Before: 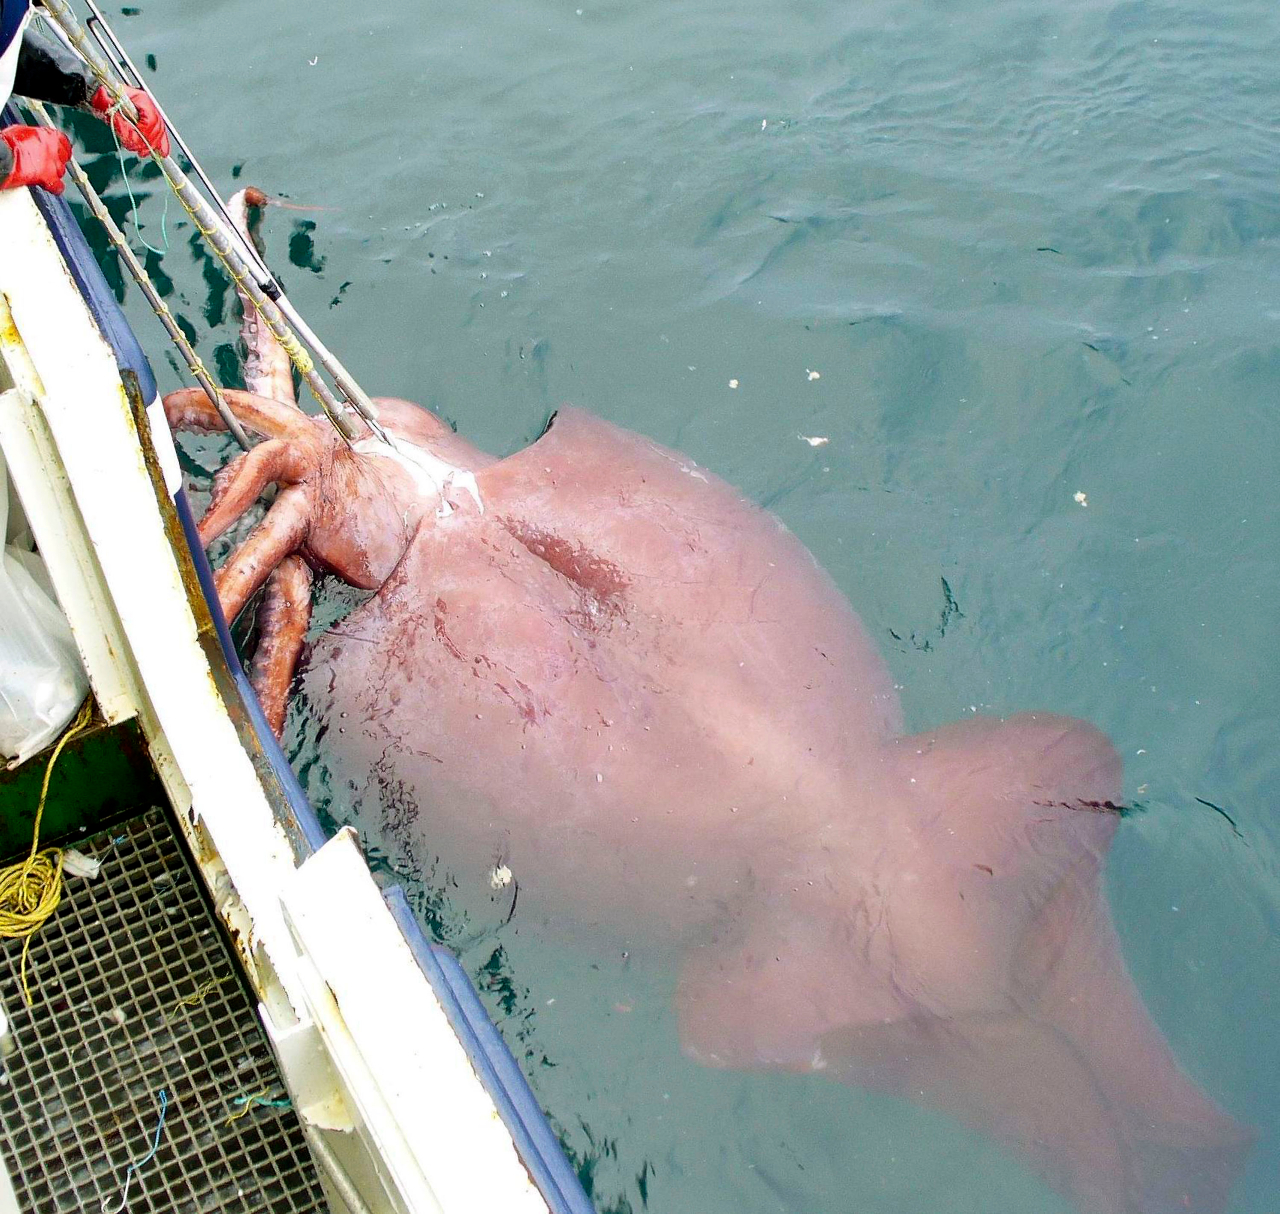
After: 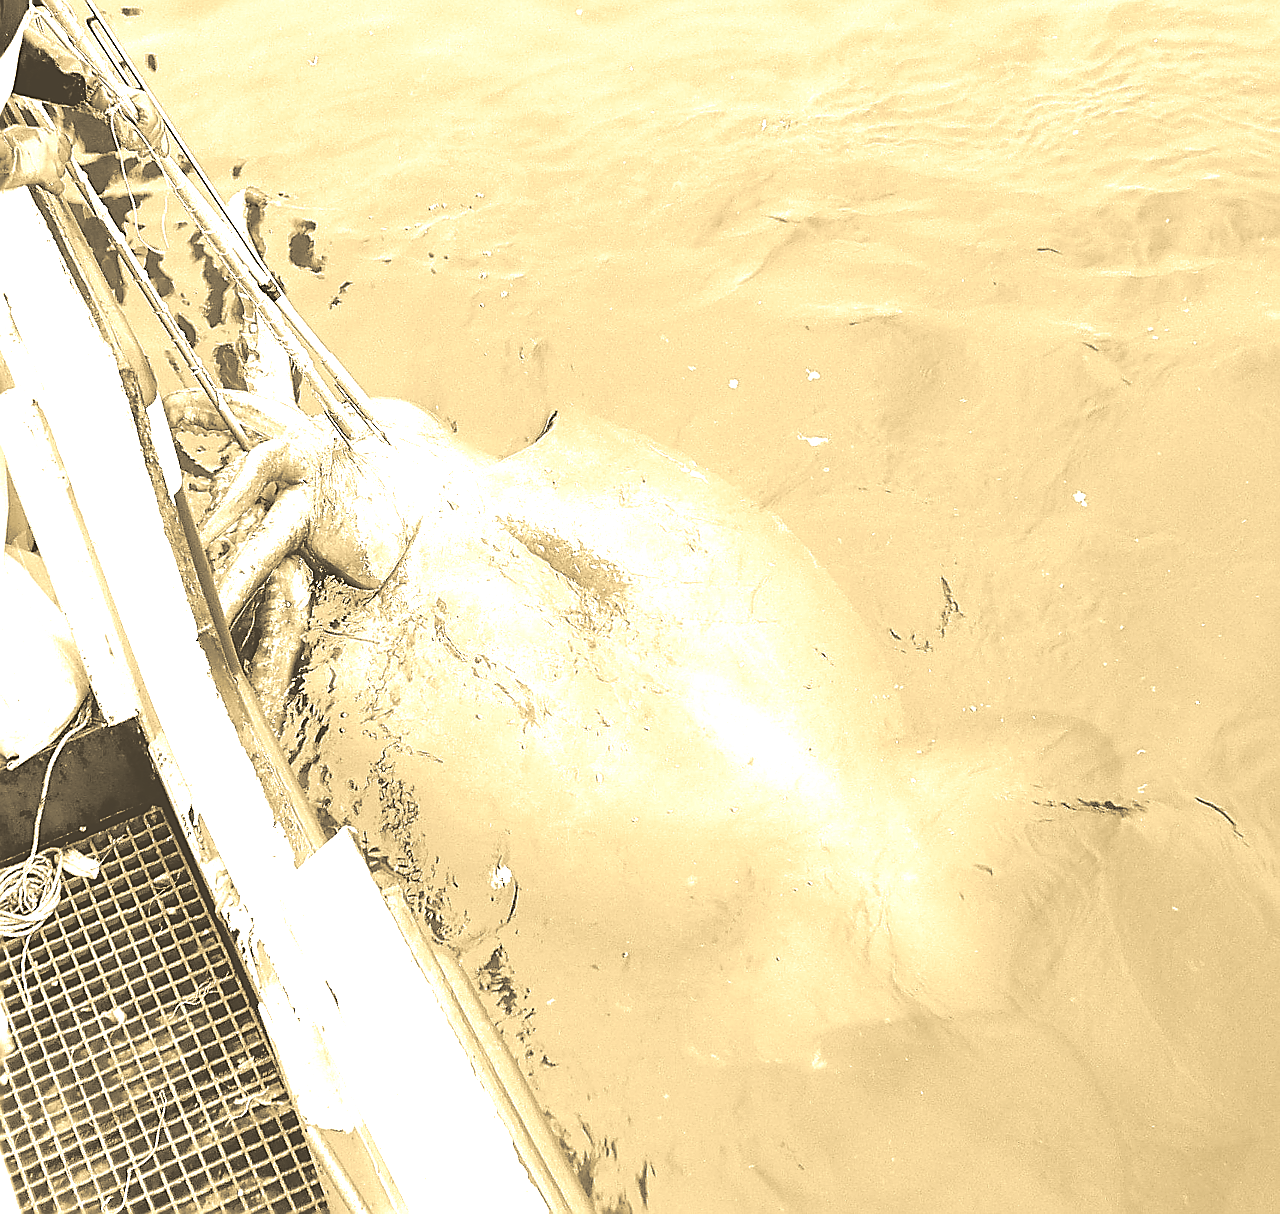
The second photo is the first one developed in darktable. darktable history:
colorize: hue 36°, source mix 100%
sharpen: radius 1.4, amount 1.25, threshold 0.7
split-toning: shadows › hue 43.2°, shadows › saturation 0, highlights › hue 50.4°, highlights › saturation 1
